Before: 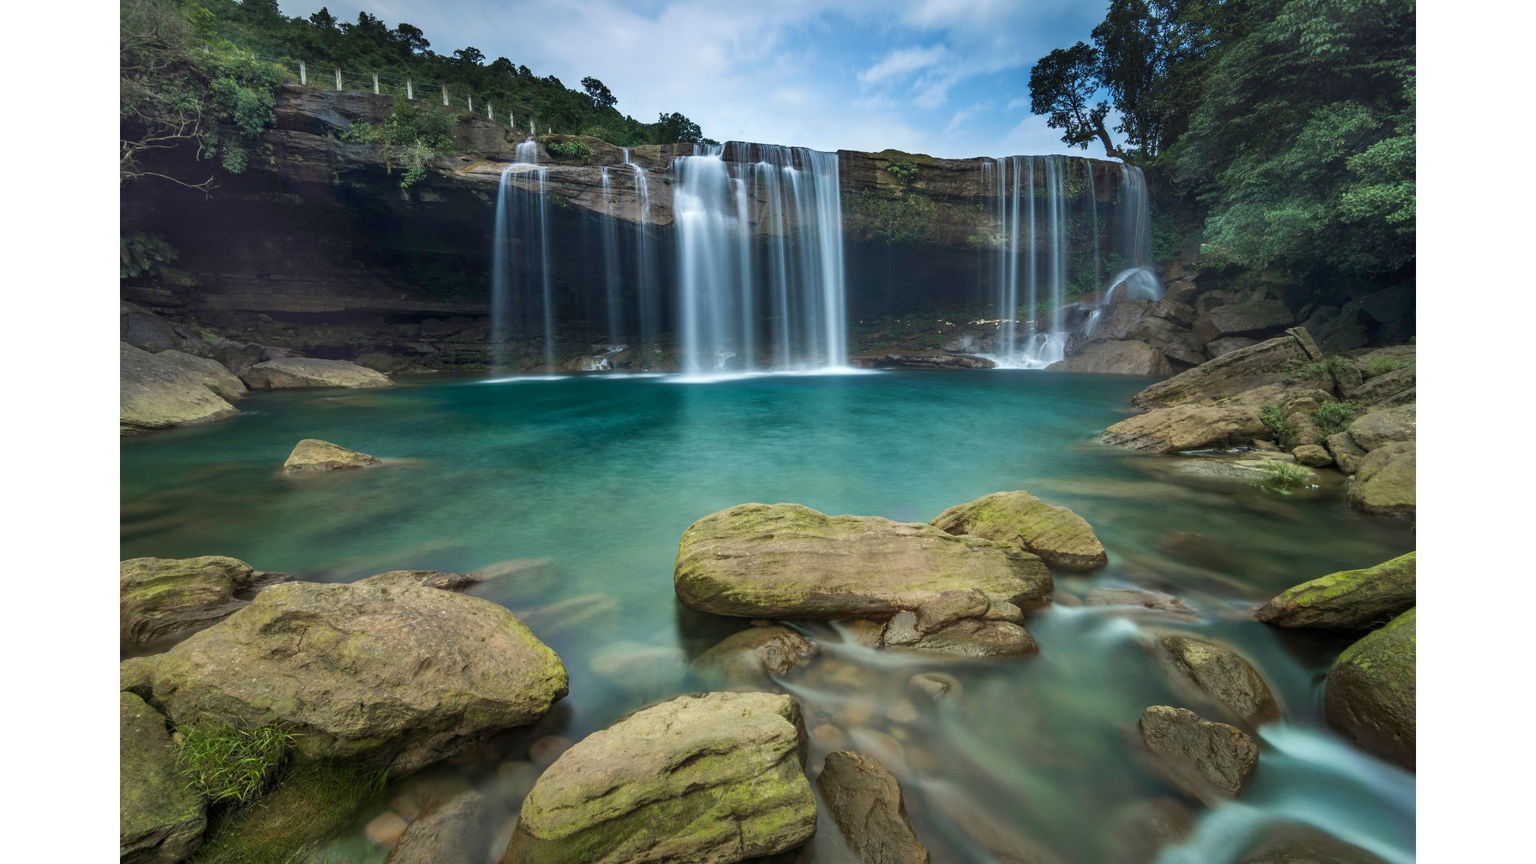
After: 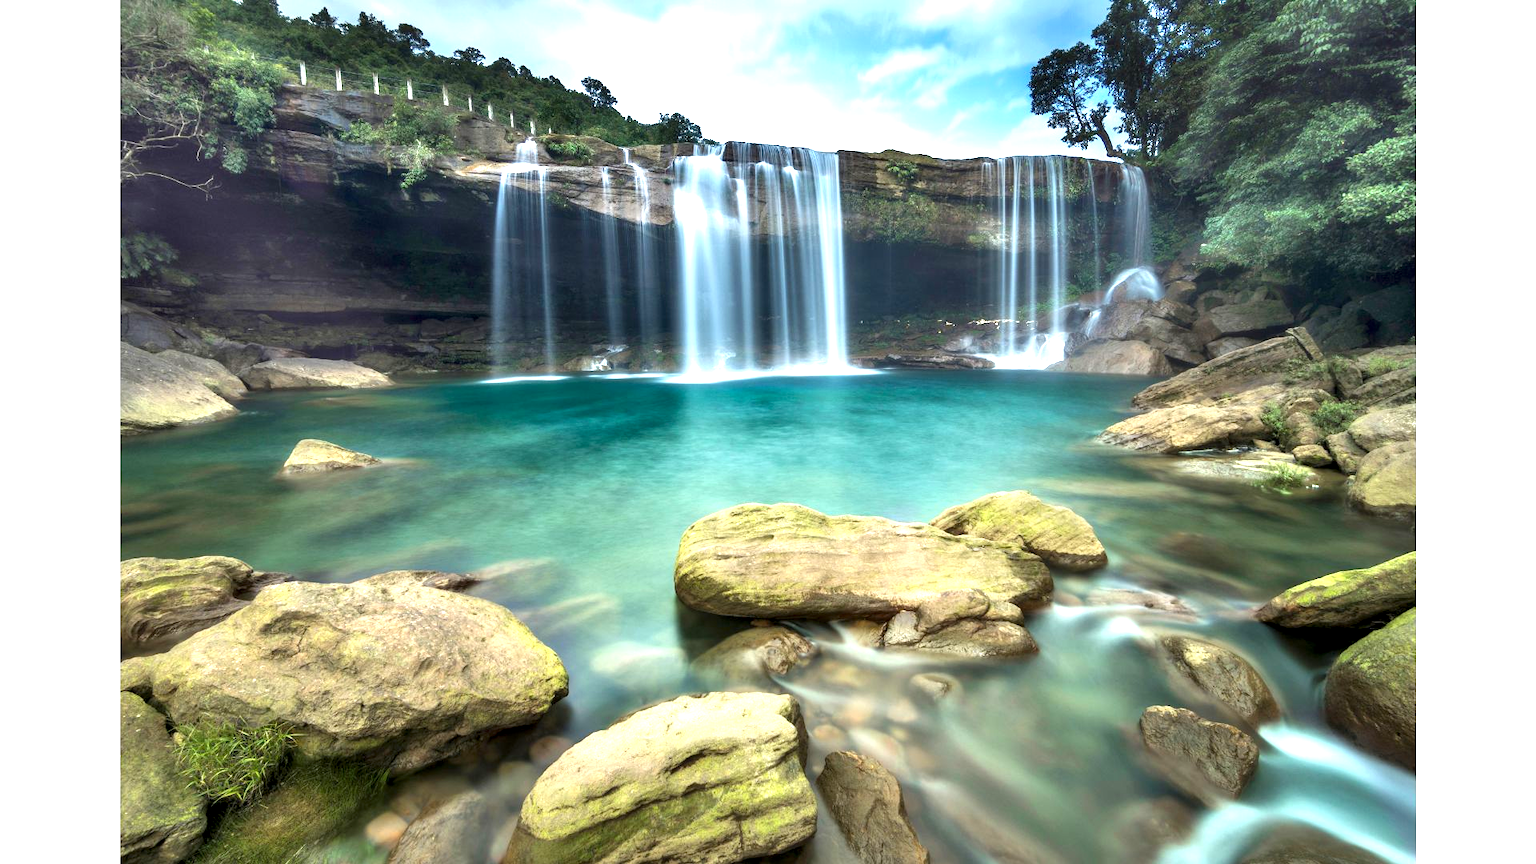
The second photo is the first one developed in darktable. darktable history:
tone equalizer: on, module defaults
contrast equalizer: y [[0.514, 0.573, 0.581, 0.508, 0.5, 0.5], [0.5 ×6], [0.5 ×6], [0 ×6], [0 ×6]]
exposure: exposure 1.25 EV, compensate exposure bias true, compensate highlight preservation false
